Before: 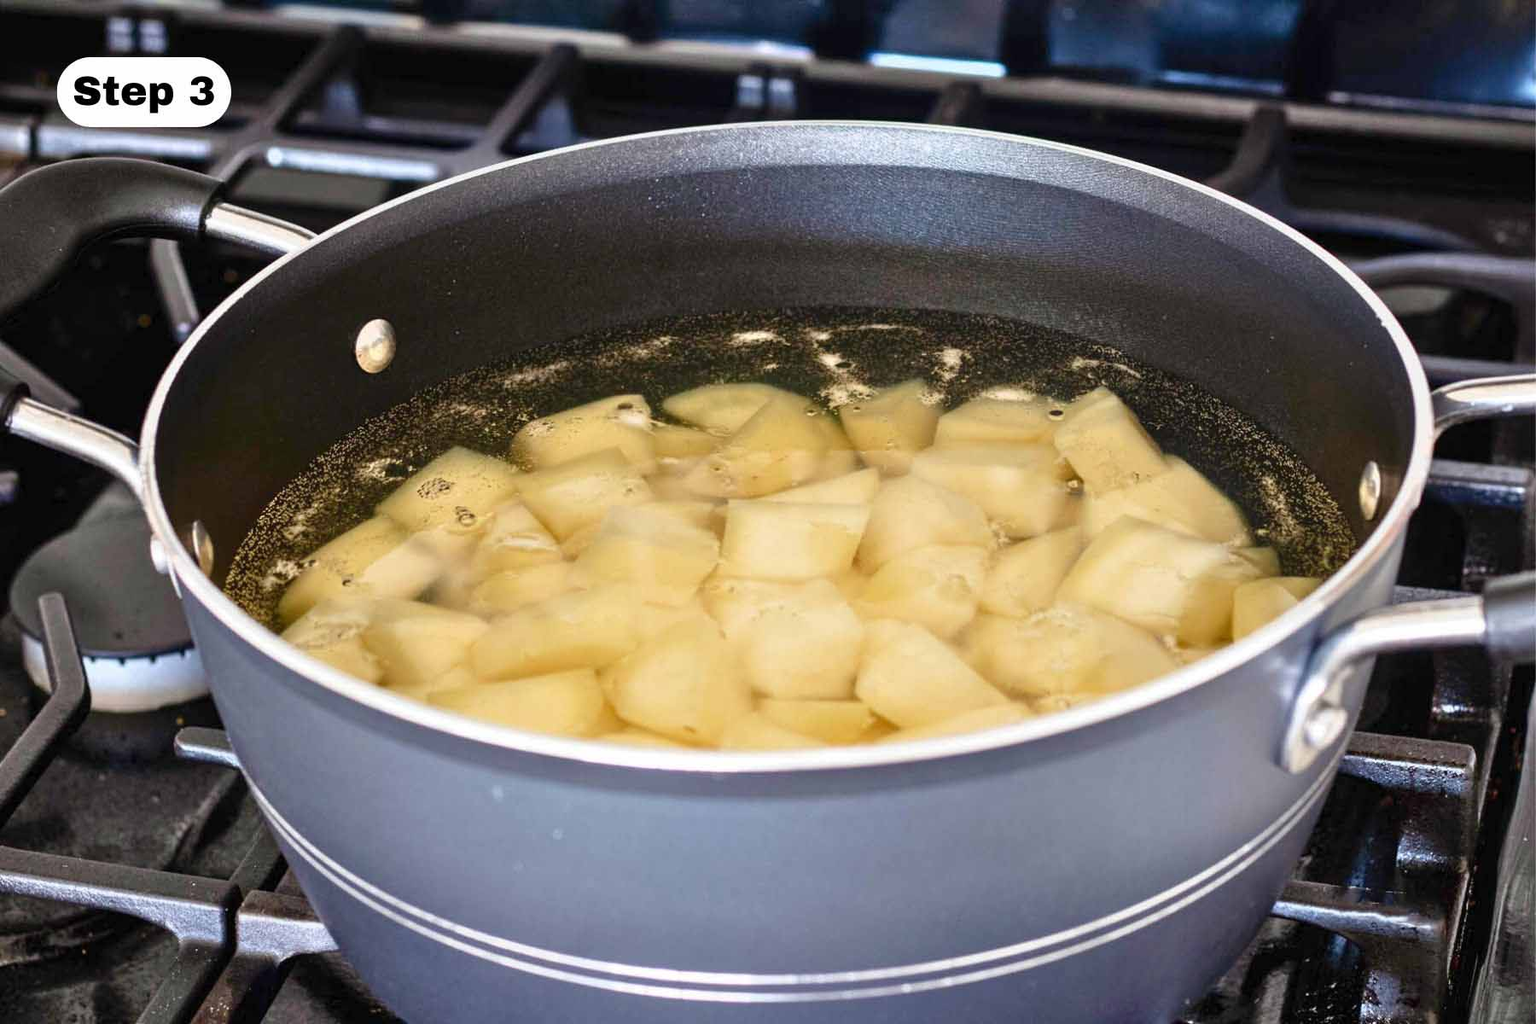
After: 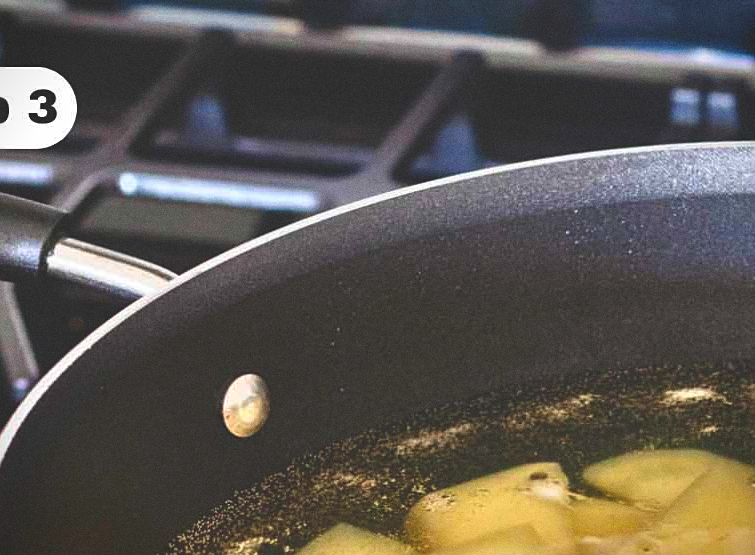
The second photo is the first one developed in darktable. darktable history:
crop and rotate: left 10.817%, top 0.062%, right 47.194%, bottom 53.626%
vignetting: fall-off start 97.23%, saturation -0.024, center (-0.033, -0.042), width/height ratio 1.179, unbound false
contrast brightness saturation: brightness -0.02, saturation 0.35
grain: coarseness 0.09 ISO
sharpen: amount 0.2
exposure: black level correction -0.03, compensate highlight preservation false
